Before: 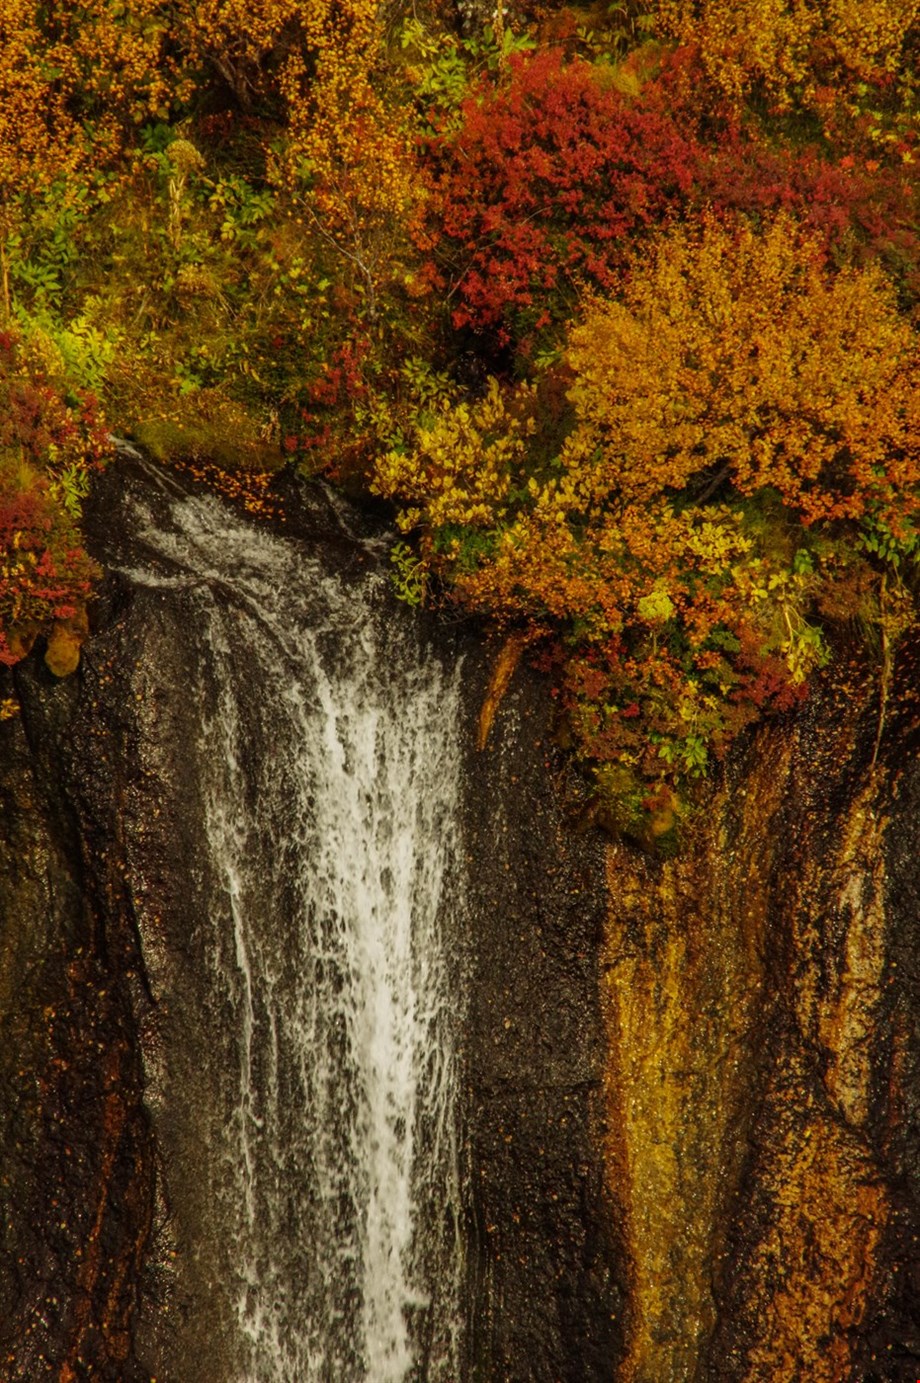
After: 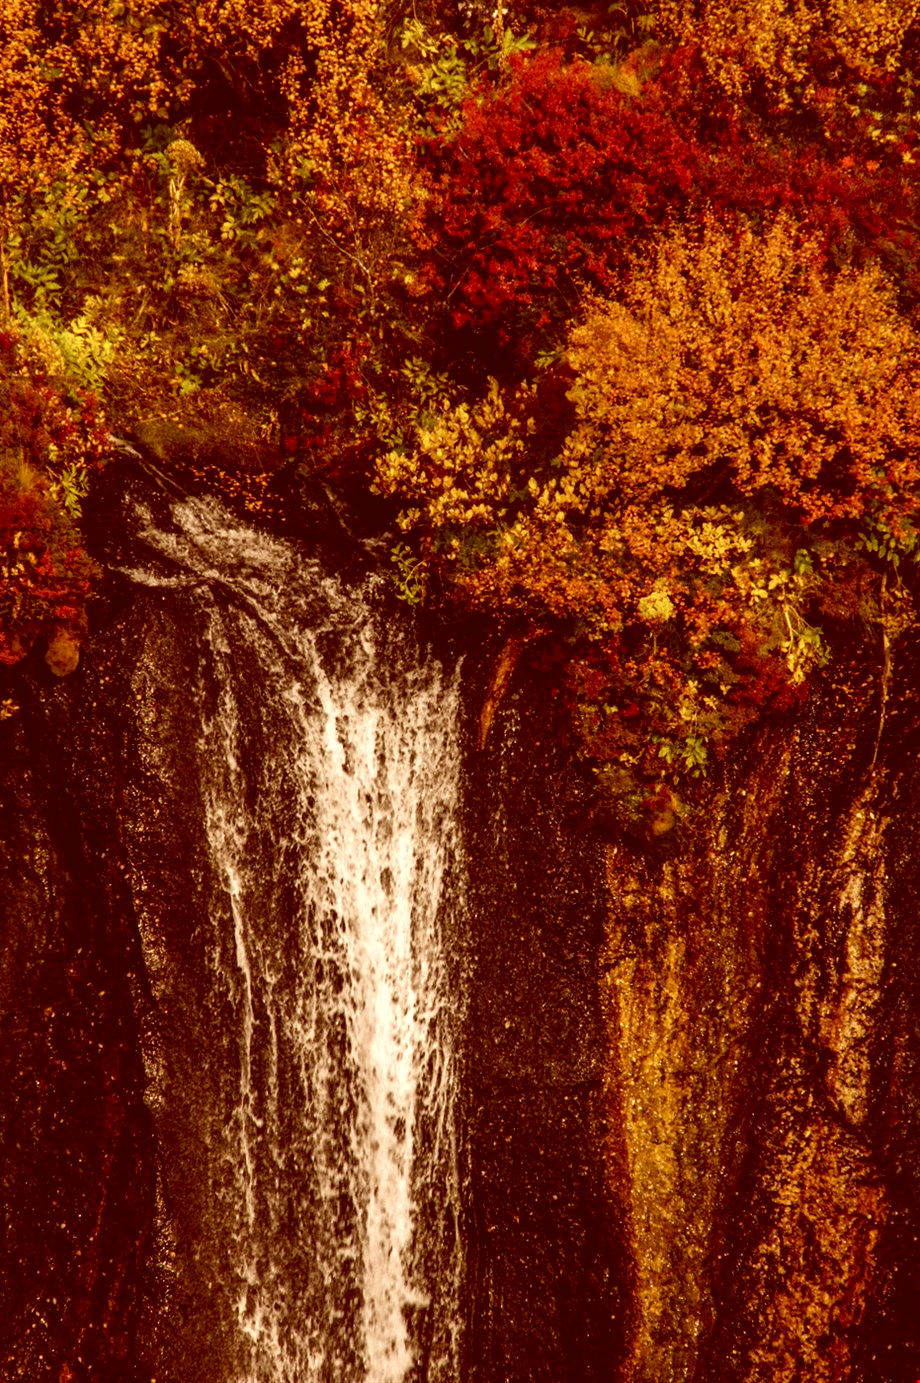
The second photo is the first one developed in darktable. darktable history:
color correction: highlights a* 9.03, highlights b* 8.71, shadows a* 40, shadows b* 40, saturation 0.8
tone equalizer: -8 EV -0.75 EV, -7 EV -0.7 EV, -6 EV -0.6 EV, -5 EV -0.4 EV, -3 EV 0.4 EV, -2 EV 0.6 EV, -1 EV 0.7 EV, +0 EV 0.75 EV, edges refinement/feathering 500, mask exposure compensation -1.57 EV, preserve details no
